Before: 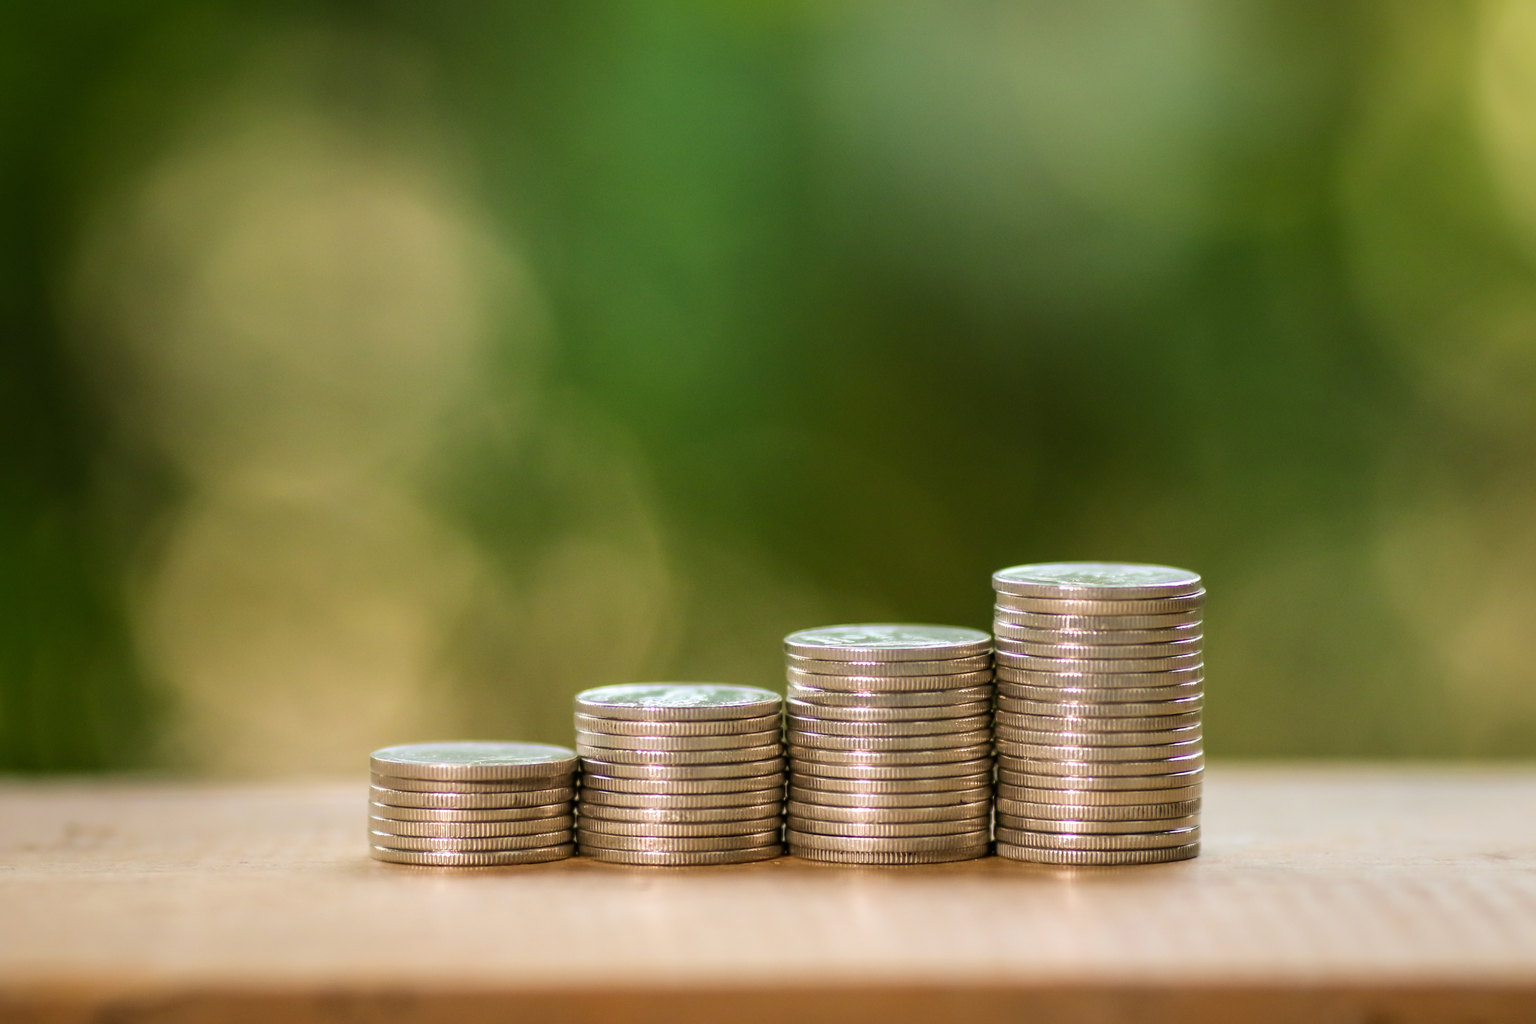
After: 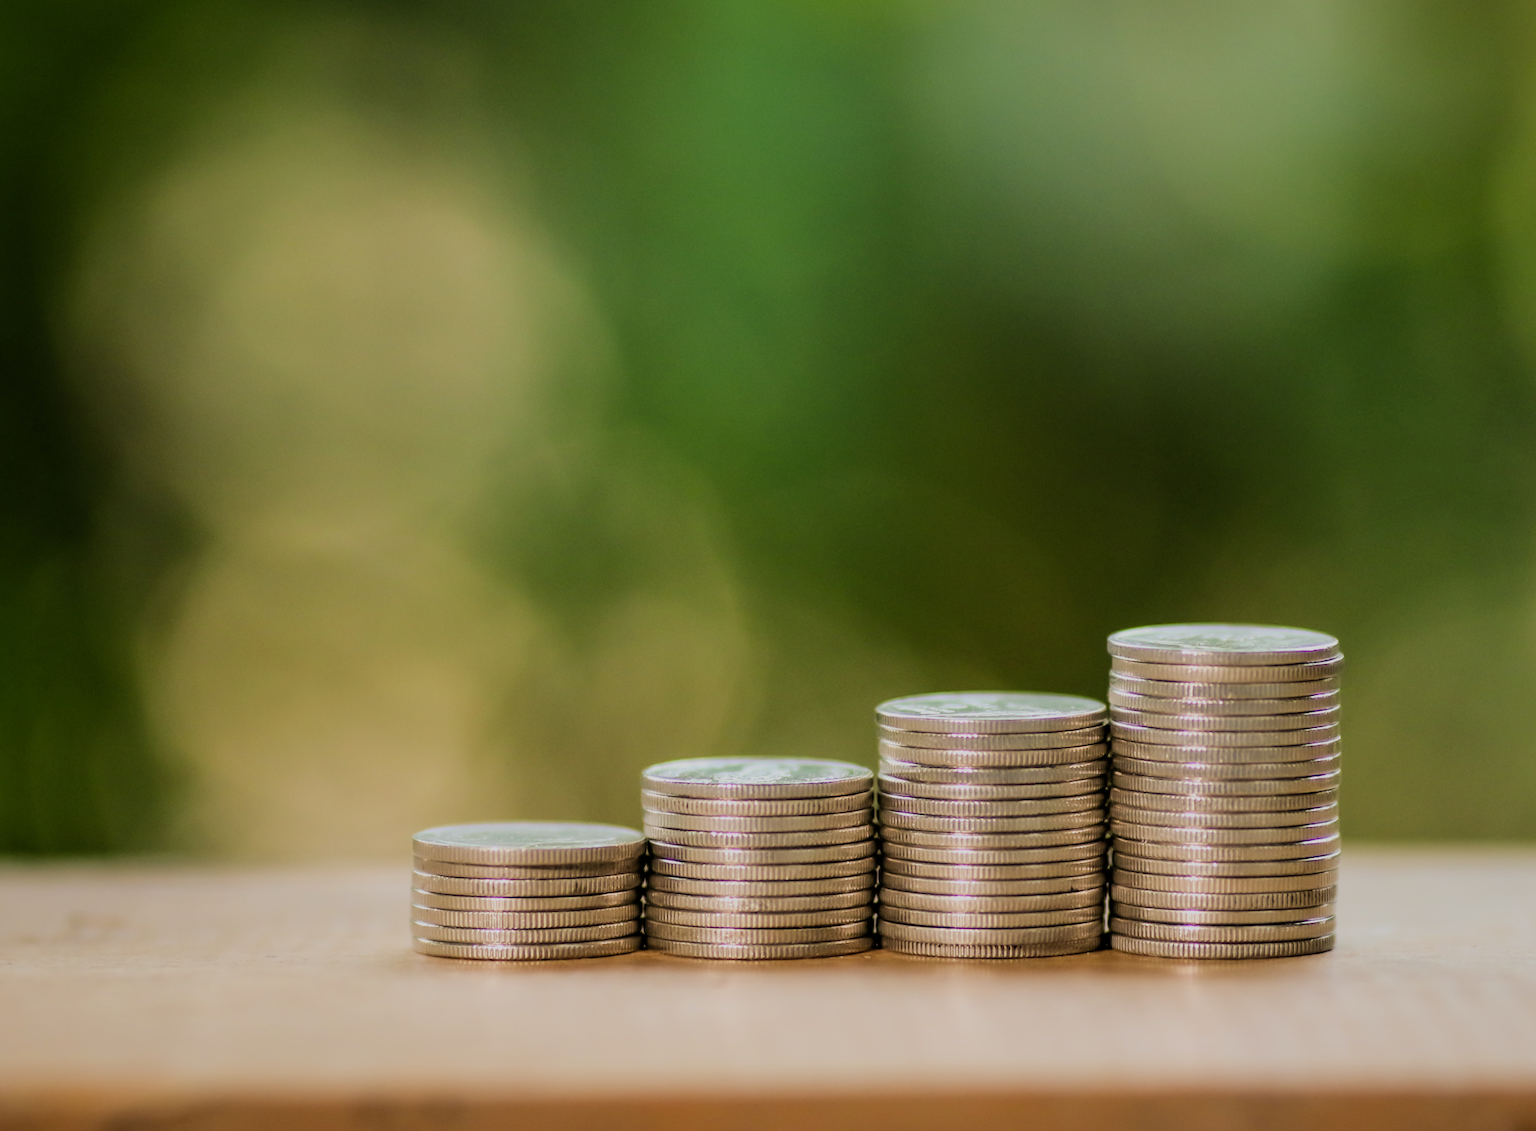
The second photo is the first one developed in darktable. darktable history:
crop: right 9.509%, bottom 0.031%
filmic rgb: black relative exposure -7.65 EV, white relative exposure 4.56 EV, hardness 3.61
rotate and perspective: rotation 0.174°, lens shift (vertical) 0.013, lens shift (horizontal) 0.019, shear 0.001, automatic cropping original format, crop left 0.007, crop right 0.991, crop top 0.016, crop bottom 0.997
